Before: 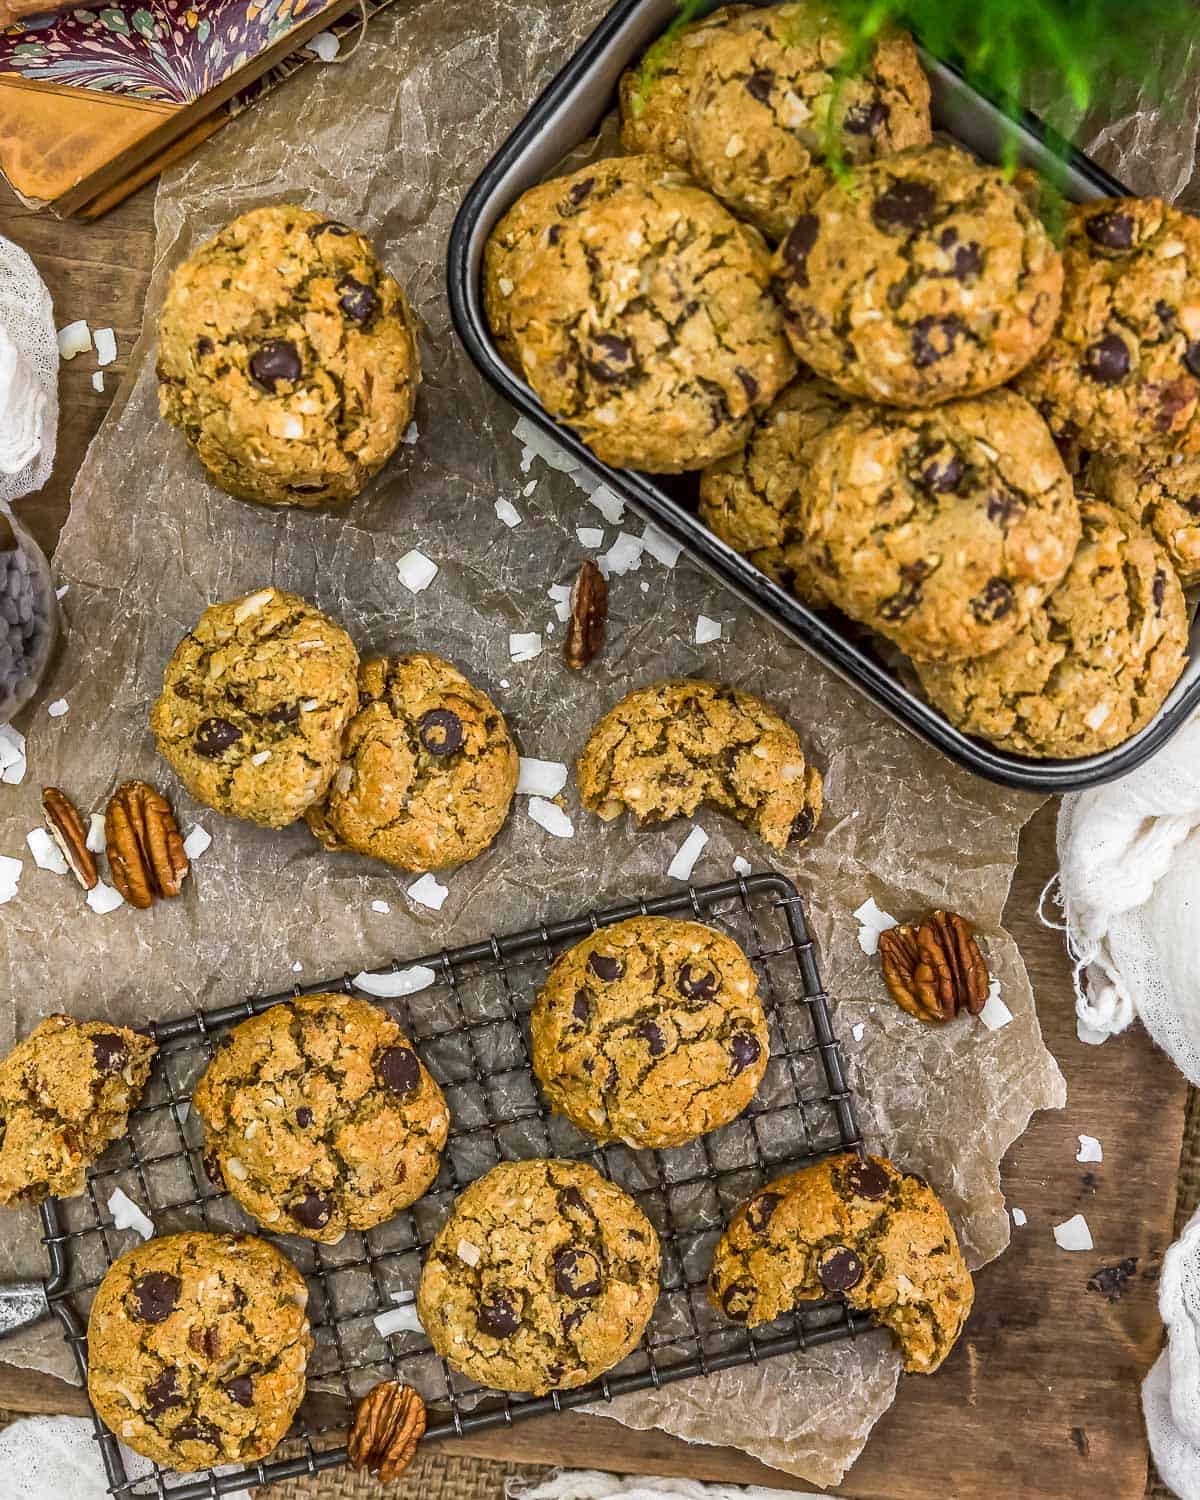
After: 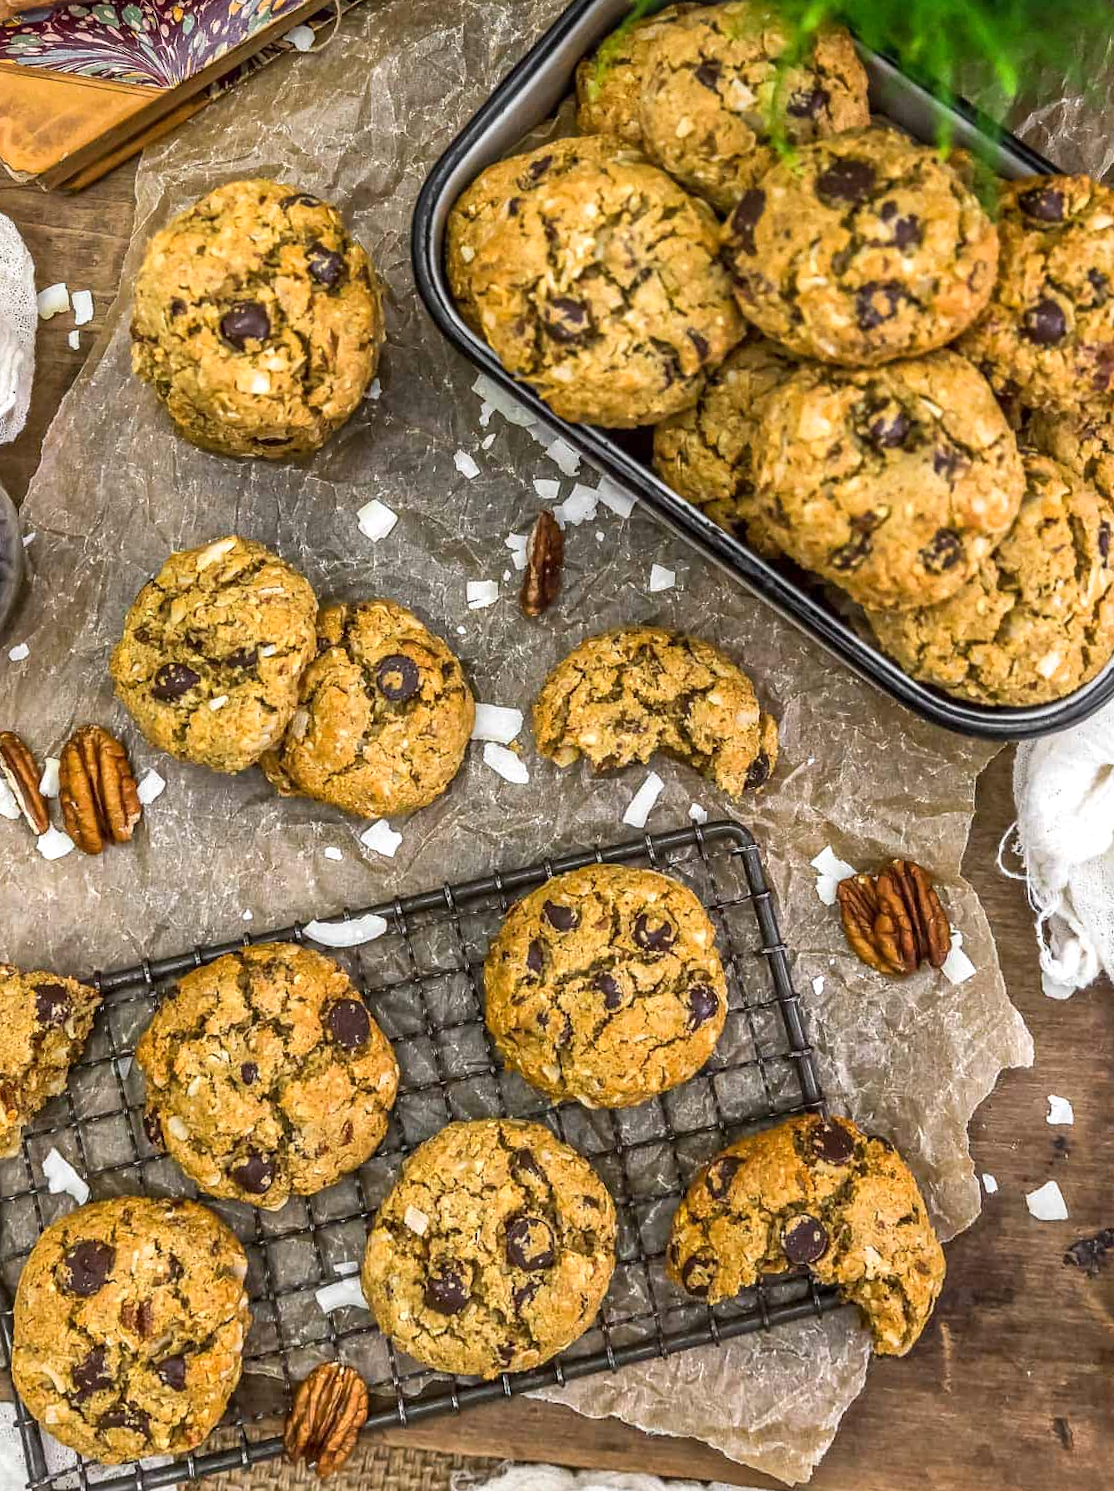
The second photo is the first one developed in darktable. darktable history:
exposure: exposure 0.236 EV, compensate highlight preservation false
rotate and perspective: rotation 0.215°, lens shift (vertical) -0.139, crop left 0.069, crop right 0.939, crop top 0.002, crop bottom 0.996
crop: top 0.05%, bottom 0.098%
